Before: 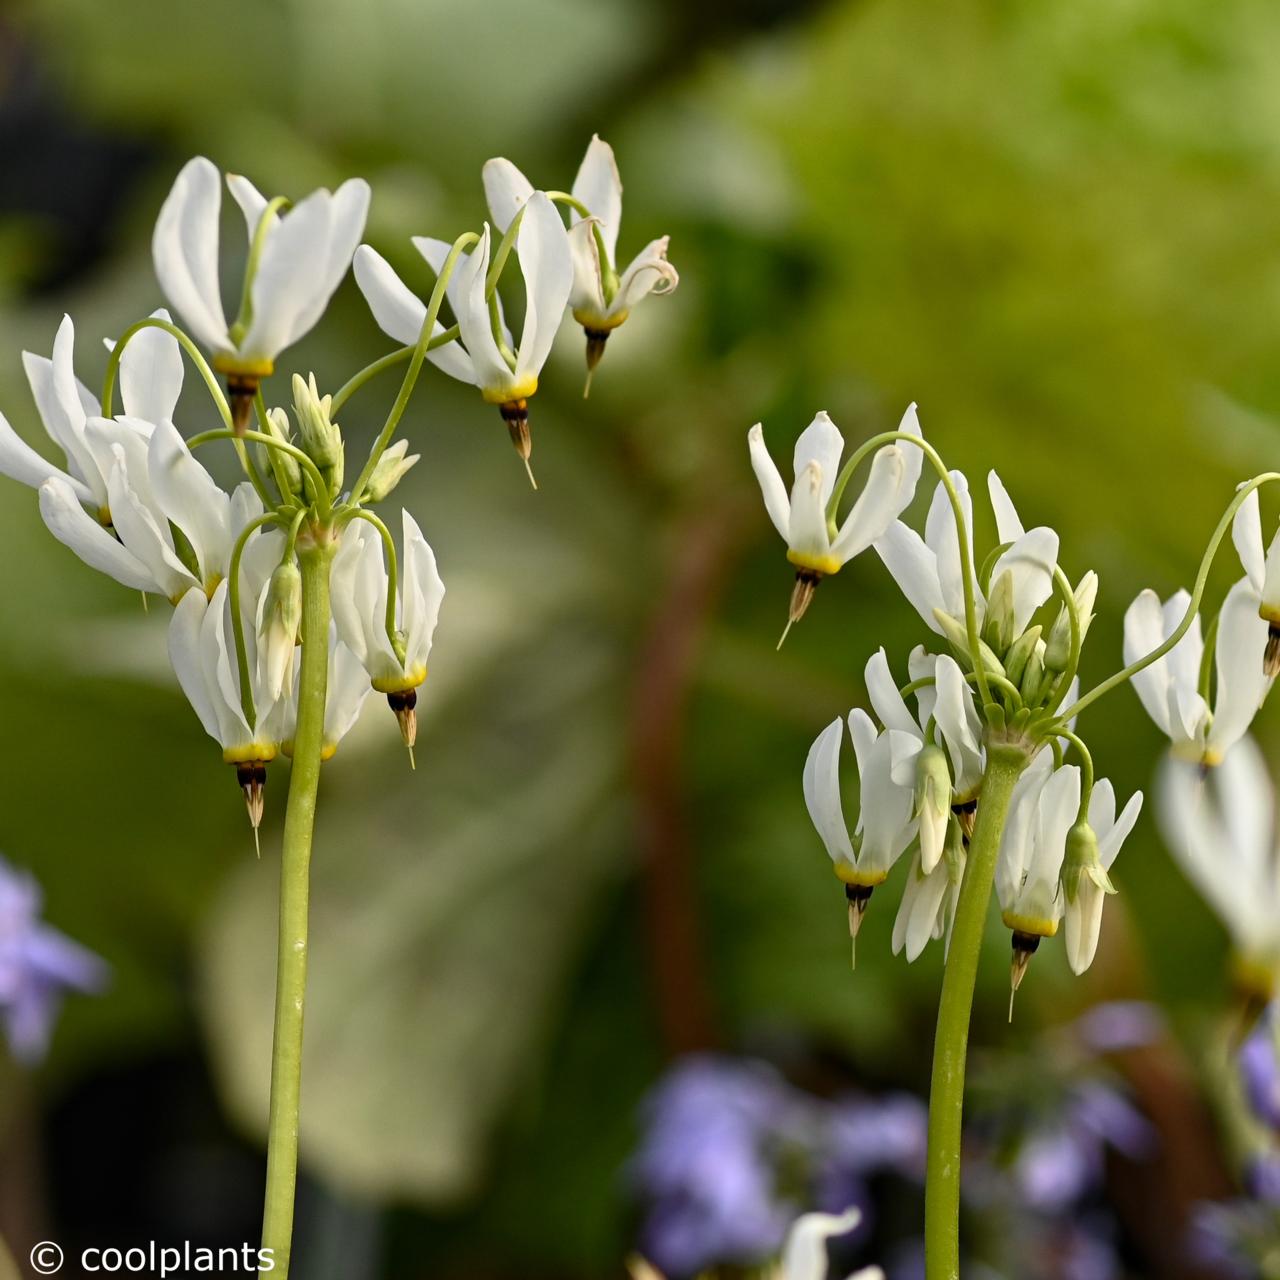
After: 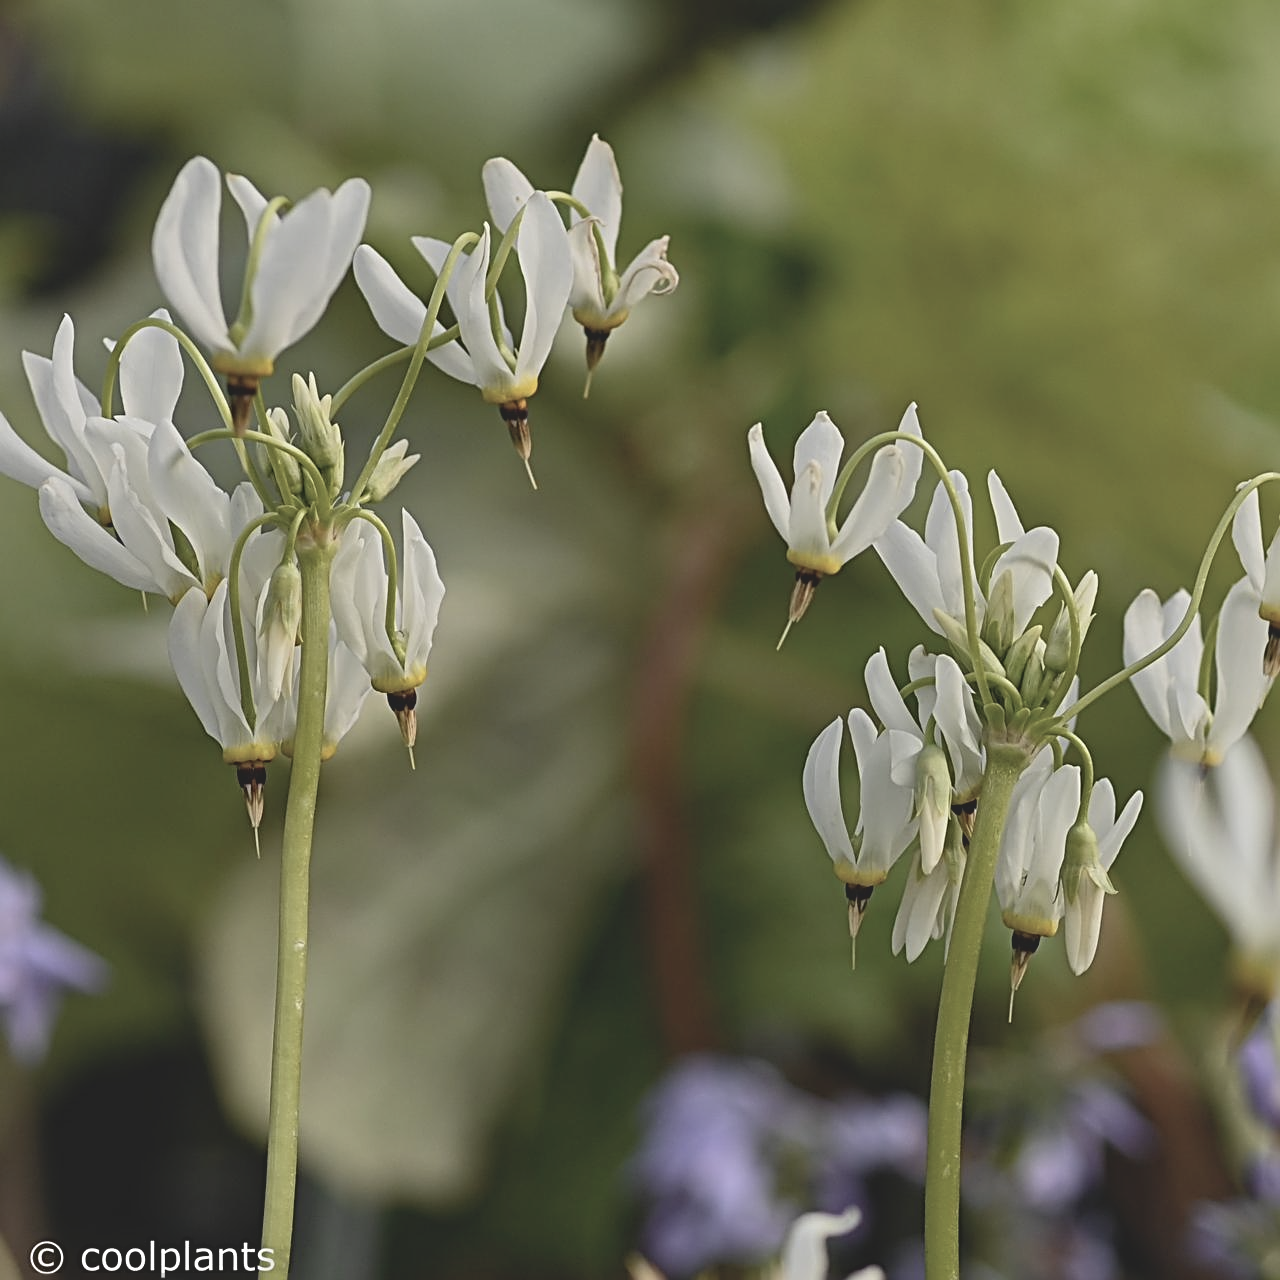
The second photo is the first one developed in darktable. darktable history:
sharpen: radius 2.676, amount 0.669
contrast brightness saturation: contrast -0.26, saturation -0.43
